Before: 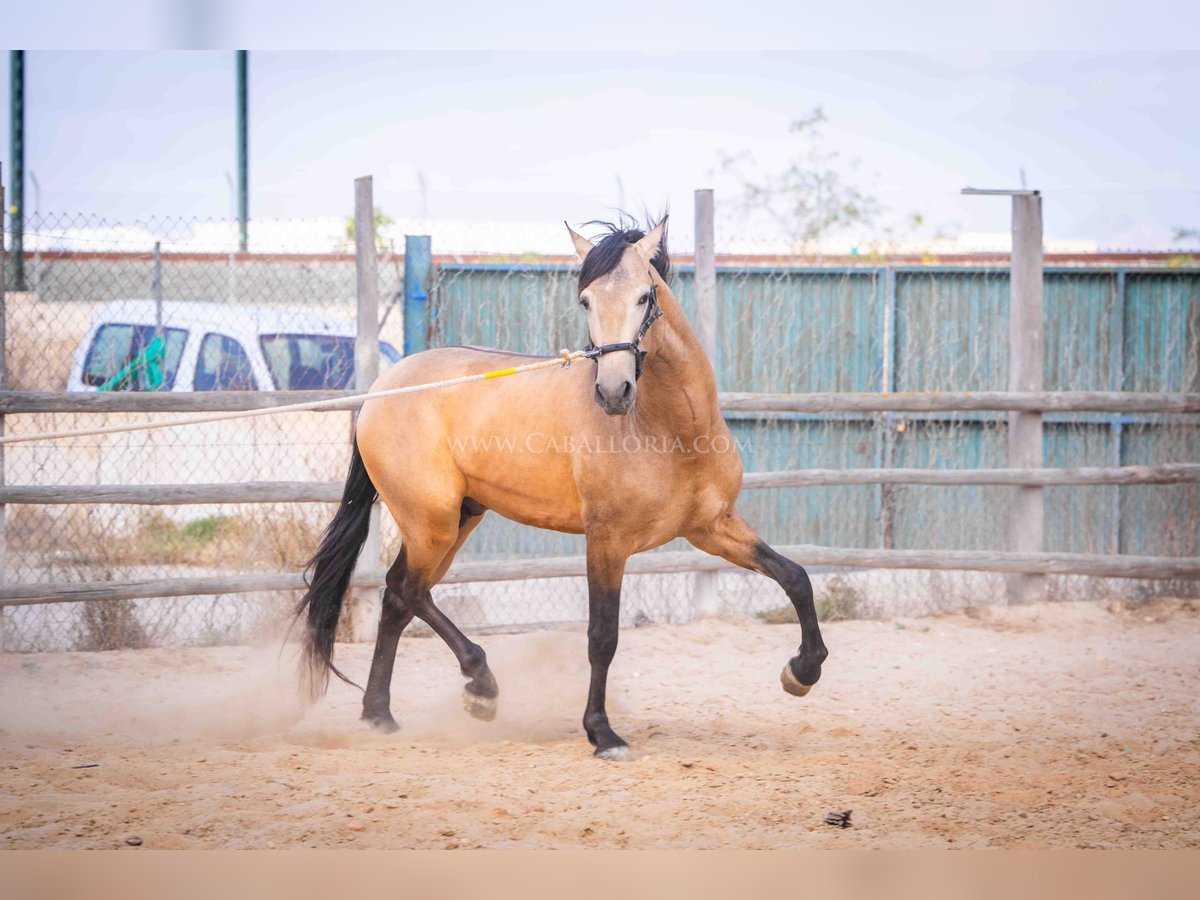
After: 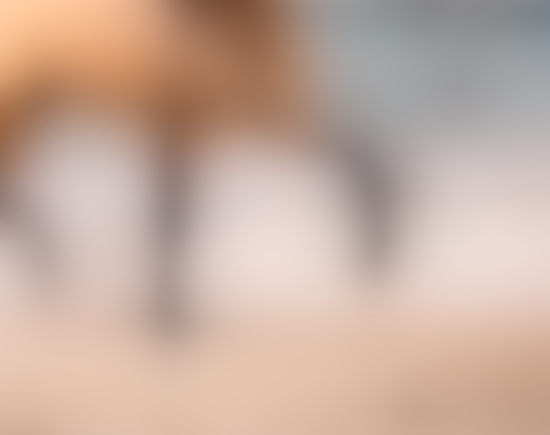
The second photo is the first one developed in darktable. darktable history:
color balance rgb: on, module defaults
lowpass: radius 31.92, contrast 1.72, brightness -0.98, saturation 0.94
crop: left 35.976%, top 45.819%, right 18.162%, bottom 5.807%
